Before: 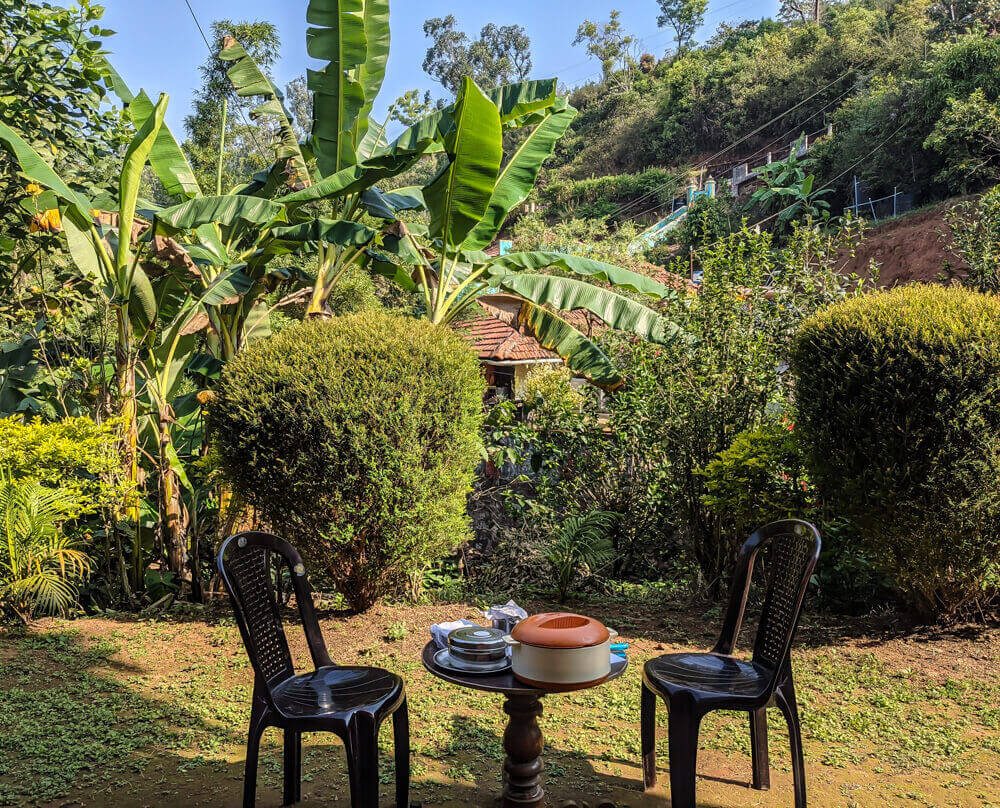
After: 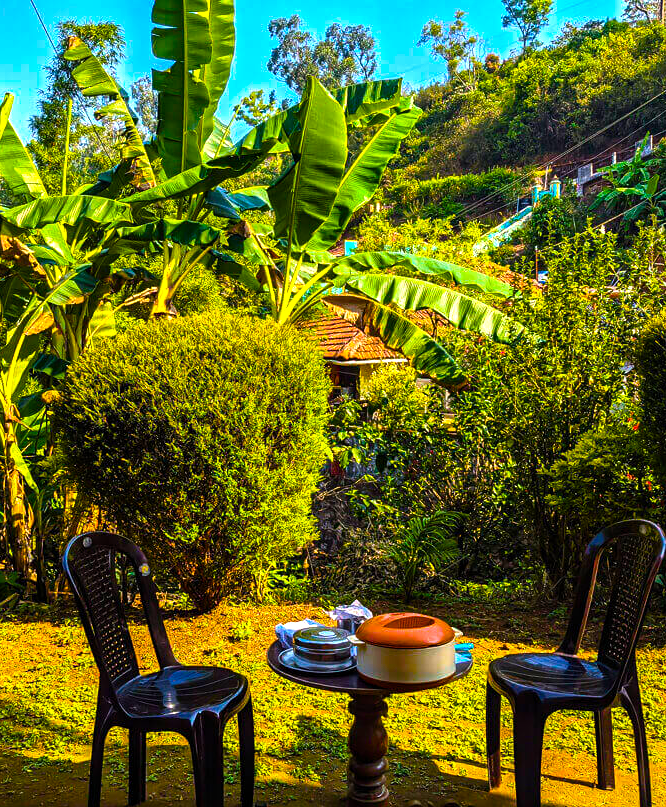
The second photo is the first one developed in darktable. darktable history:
crop and rotate: left 15.546%, right 17.787%
color balance rgb: linear chroma grading › shadows -40%, linear chroma grading › highlights 40%, linear chroma grading › global chroma 45%, linear chroma grading › mid-tones -30%, perceptual saturation grading › global saturation 55%, perceptual saturation grading › highlights -50%, perceptual saturation grading › mid-tones 40%, perceptual saturation grading › shadows 30%, perceptual brilliance grading › global brilliance 20%, perceptual brilliance grading › shadows -40%, global vibrance 35%
